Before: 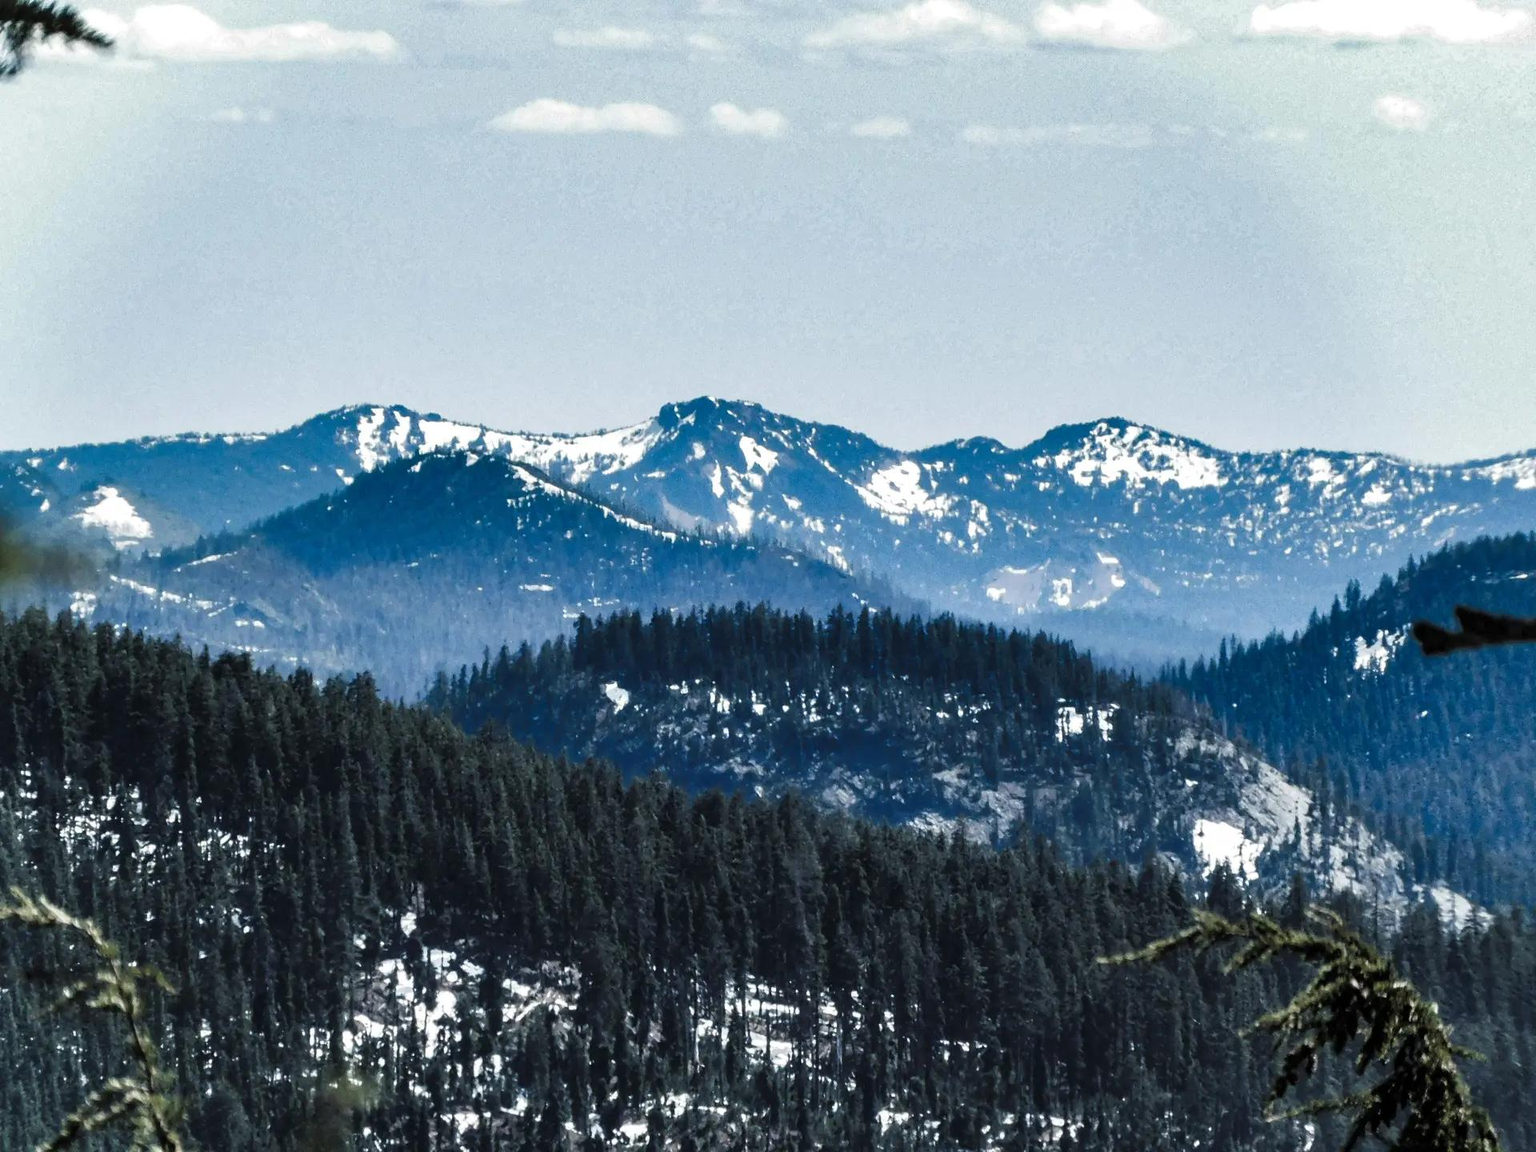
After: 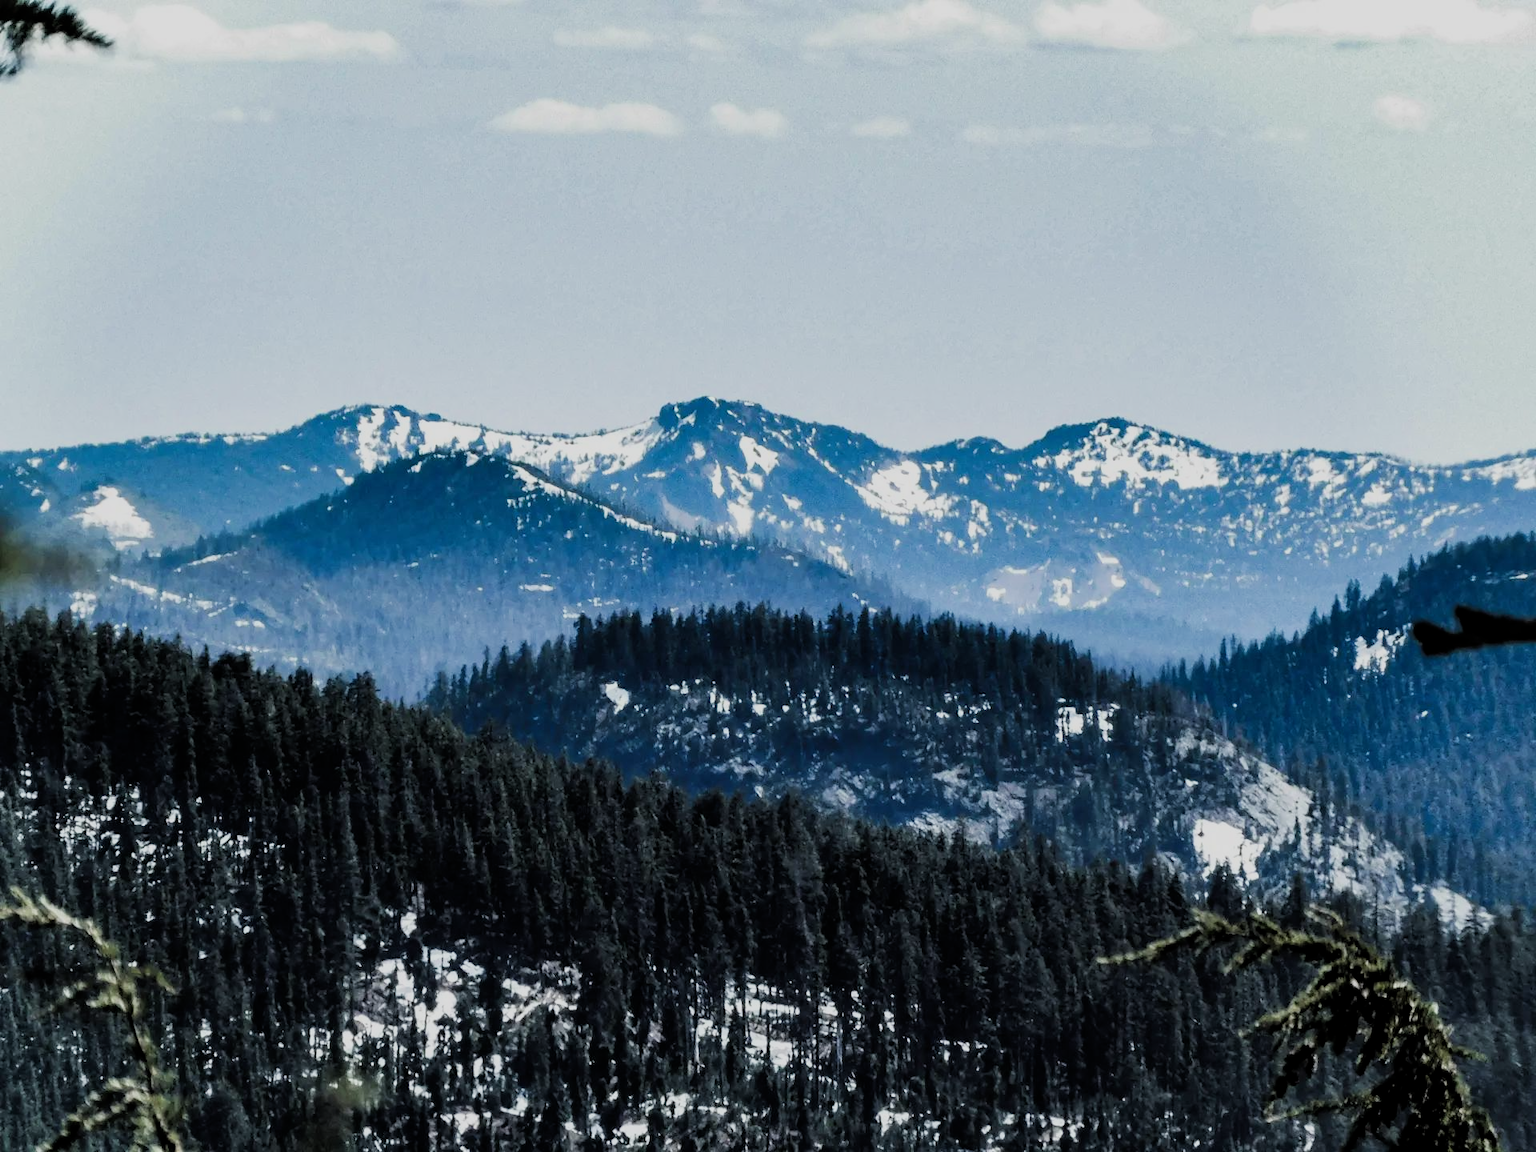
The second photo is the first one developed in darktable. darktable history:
filmic rgb: middle gray luminance 28.77%, black relative exposure -10.28 EV, white relative exposure 5.49 EV, threshold 3.02 EV, target black luminance 0%, hardness 3.97, latitude 2.99%, contrast 1.122, highlights saturation mix 3.82%, shadows ↔ highlights balance 15.38%, enable highlight reconstruction true
